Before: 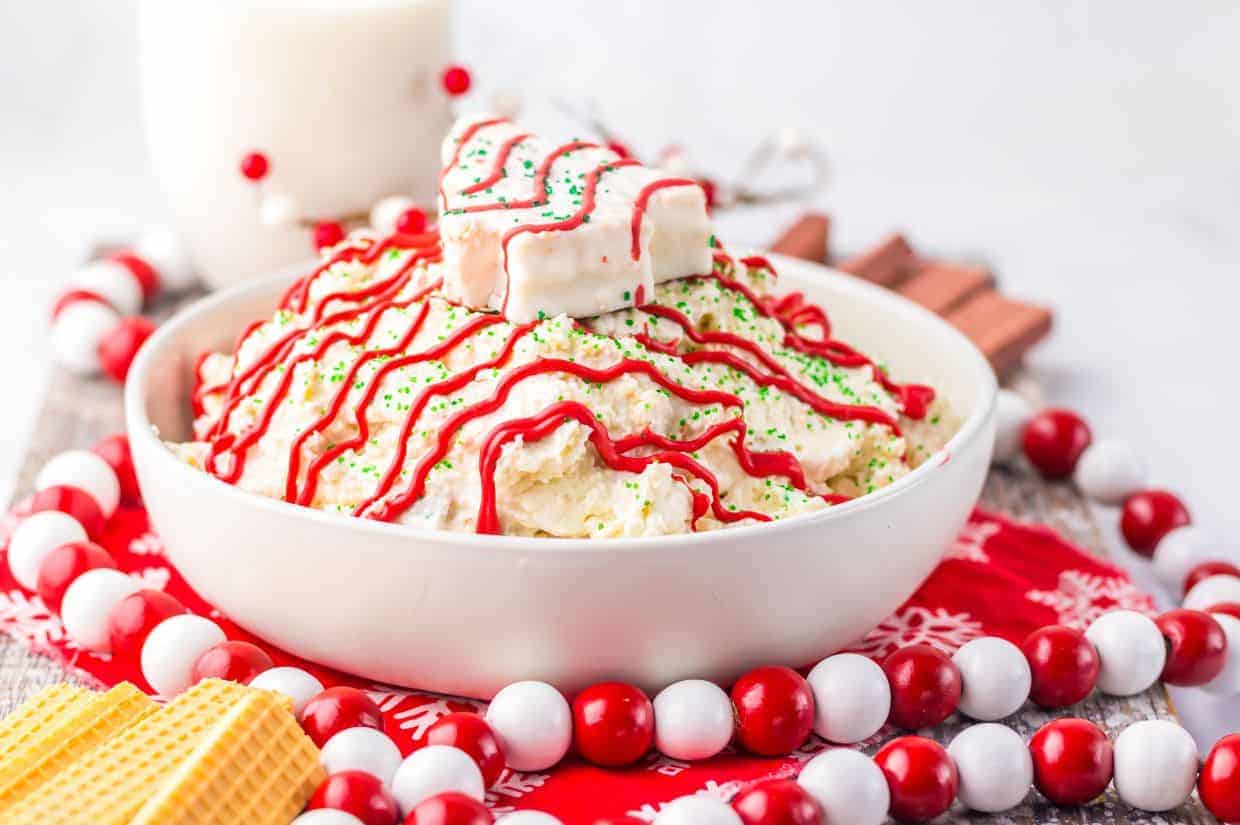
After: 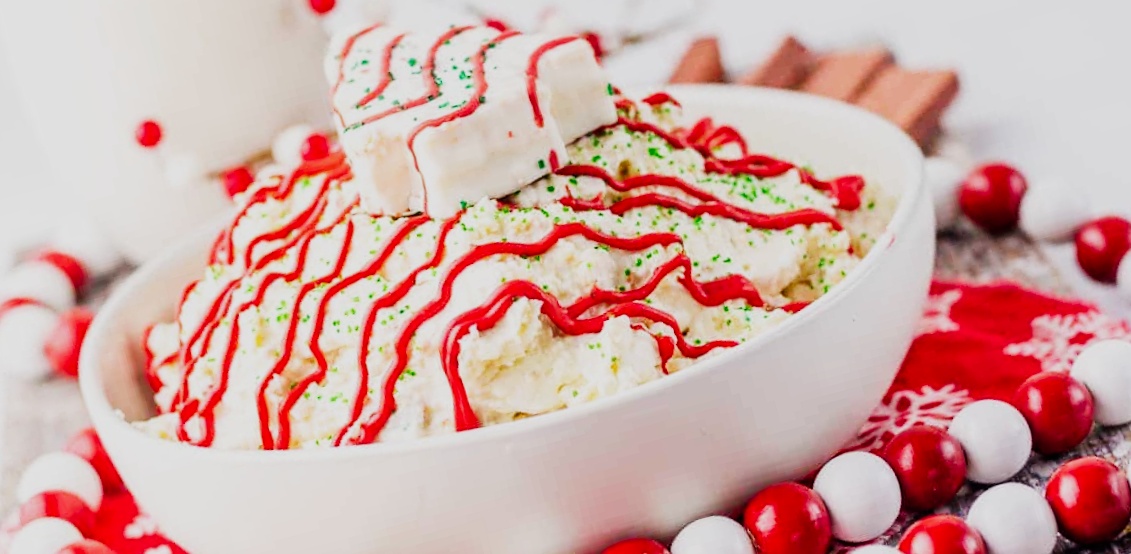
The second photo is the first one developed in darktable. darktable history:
sigmoid: contrast 1.7, skew -0.2, preserve hue 0%, red attenuation 0.1, red rotation 0.035, green attenuation 0.1, green rotation -0.017, blue attenuation 0.15, blue rotation -0.052, base primaries Rec2020
rotate and perspective: rotation -14.8°, crop left 0.1, crop right 0.903, crop top 0.25, crop bottom 0.748
